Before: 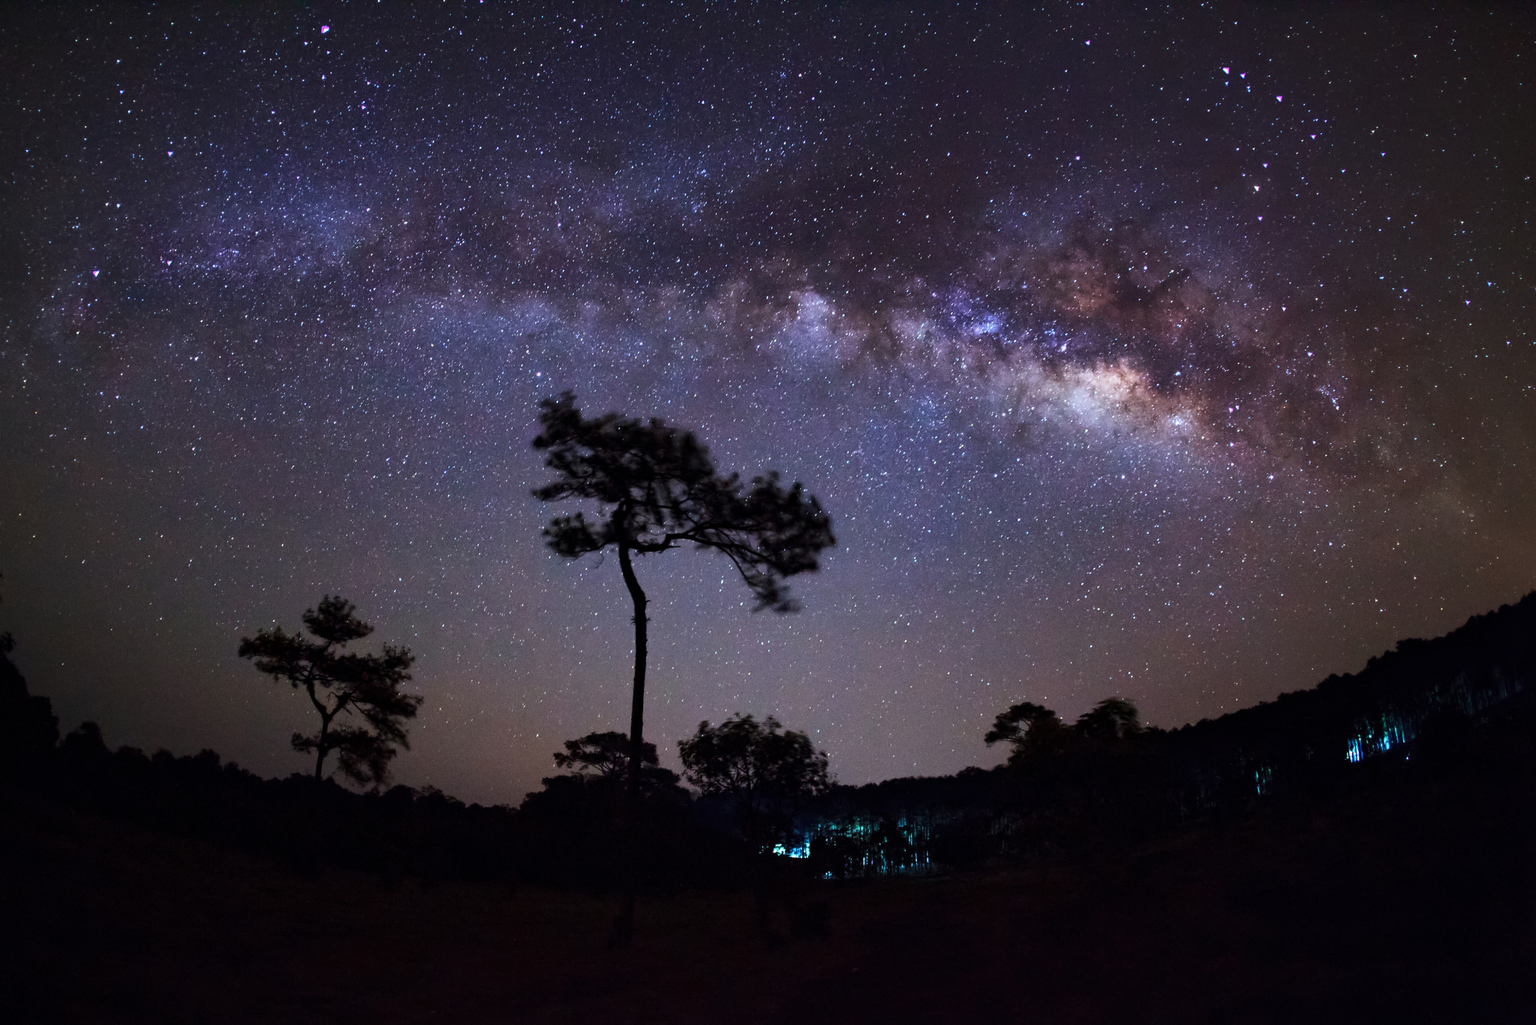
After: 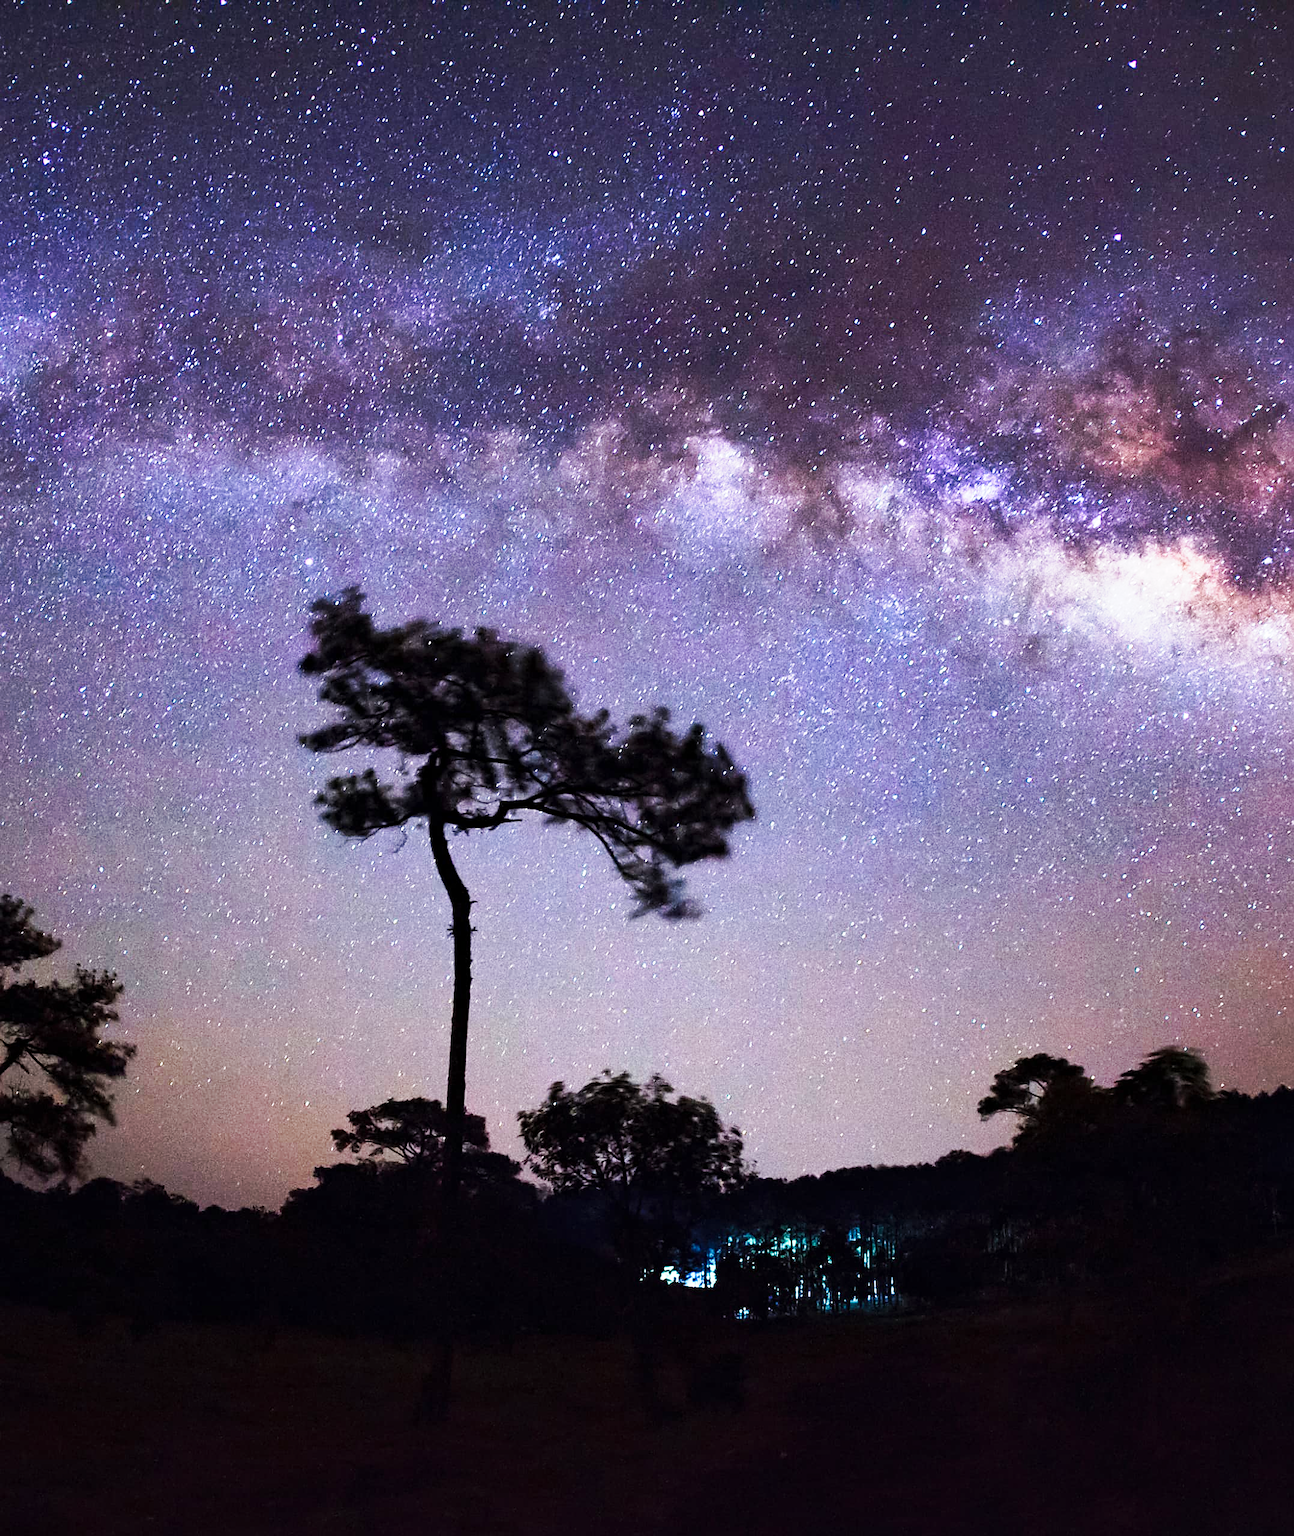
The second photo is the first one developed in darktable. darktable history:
crop: left 21.674%, right 22.086%
sharpen: on, module defaults
tone curve: curves: ch0 [(0, 0) (0.003, 0.004) (0.011, 0.016) (0.025, 0.035) (0.044, 0.062) (0.069, 0.097) (0.1, 0.143) (0.136, 0.205) (0.177, 0.276) (0.224, 0.36) (0.277, 0.461) (0.335, 0.584) (0.399, 0.686) (0.468, 0.783) (0.543, 0.868) (0.623, 0.927) (0.709, 0.96) (0.801, 0.974) (0.898, 0.986) (1, 1)], preserve colors none
